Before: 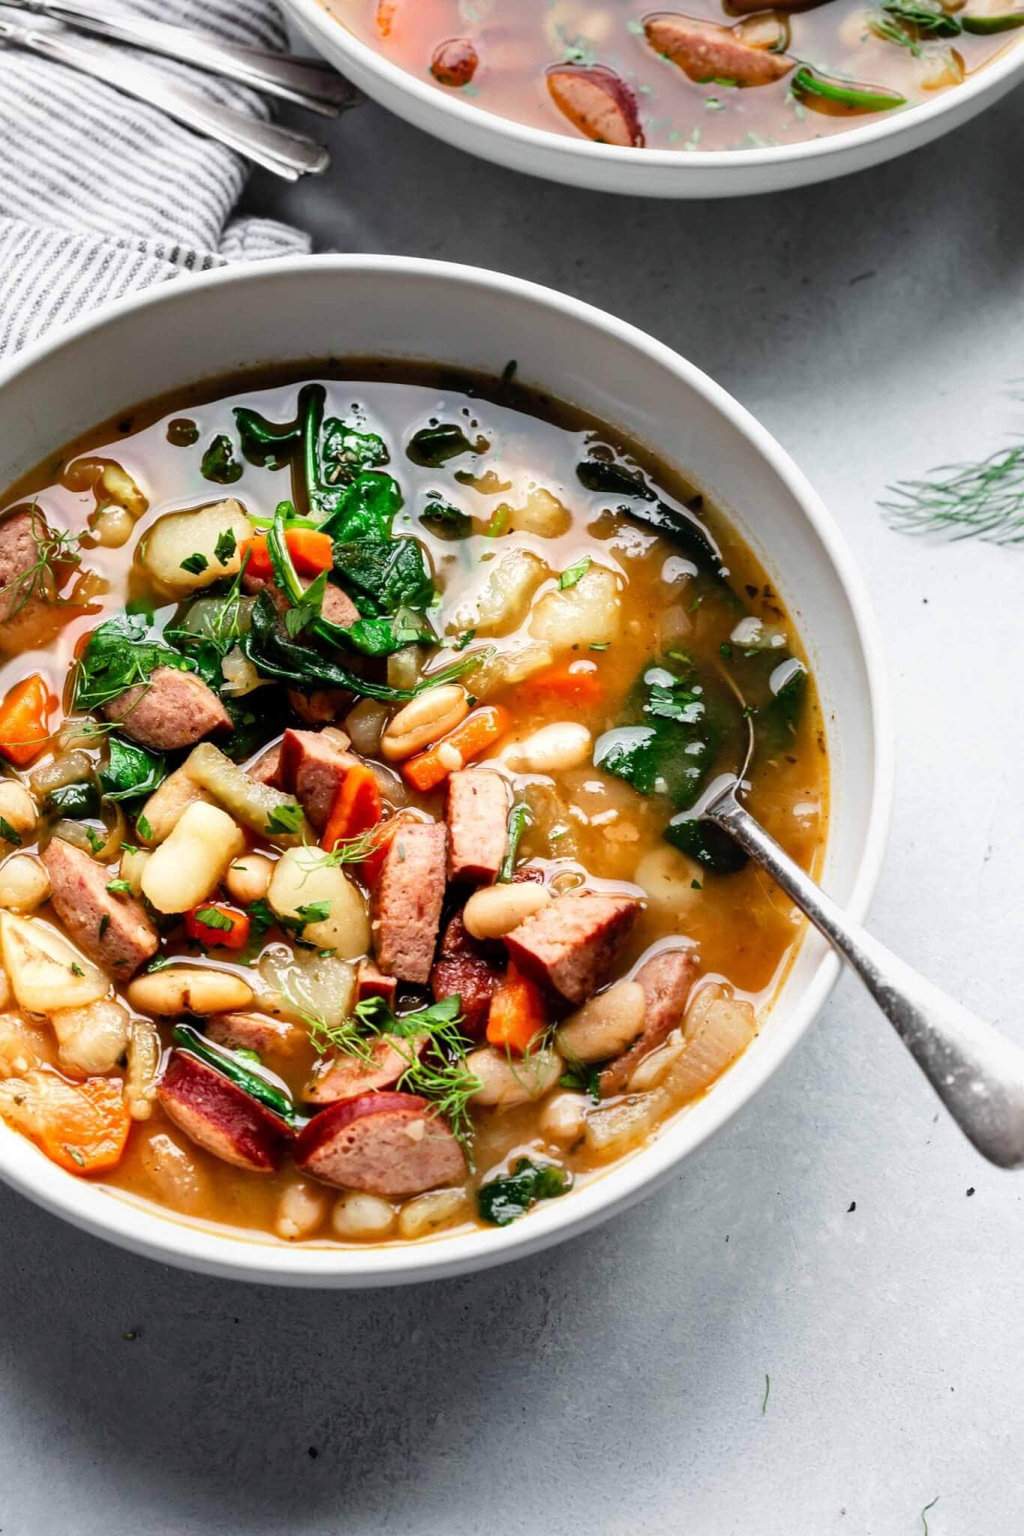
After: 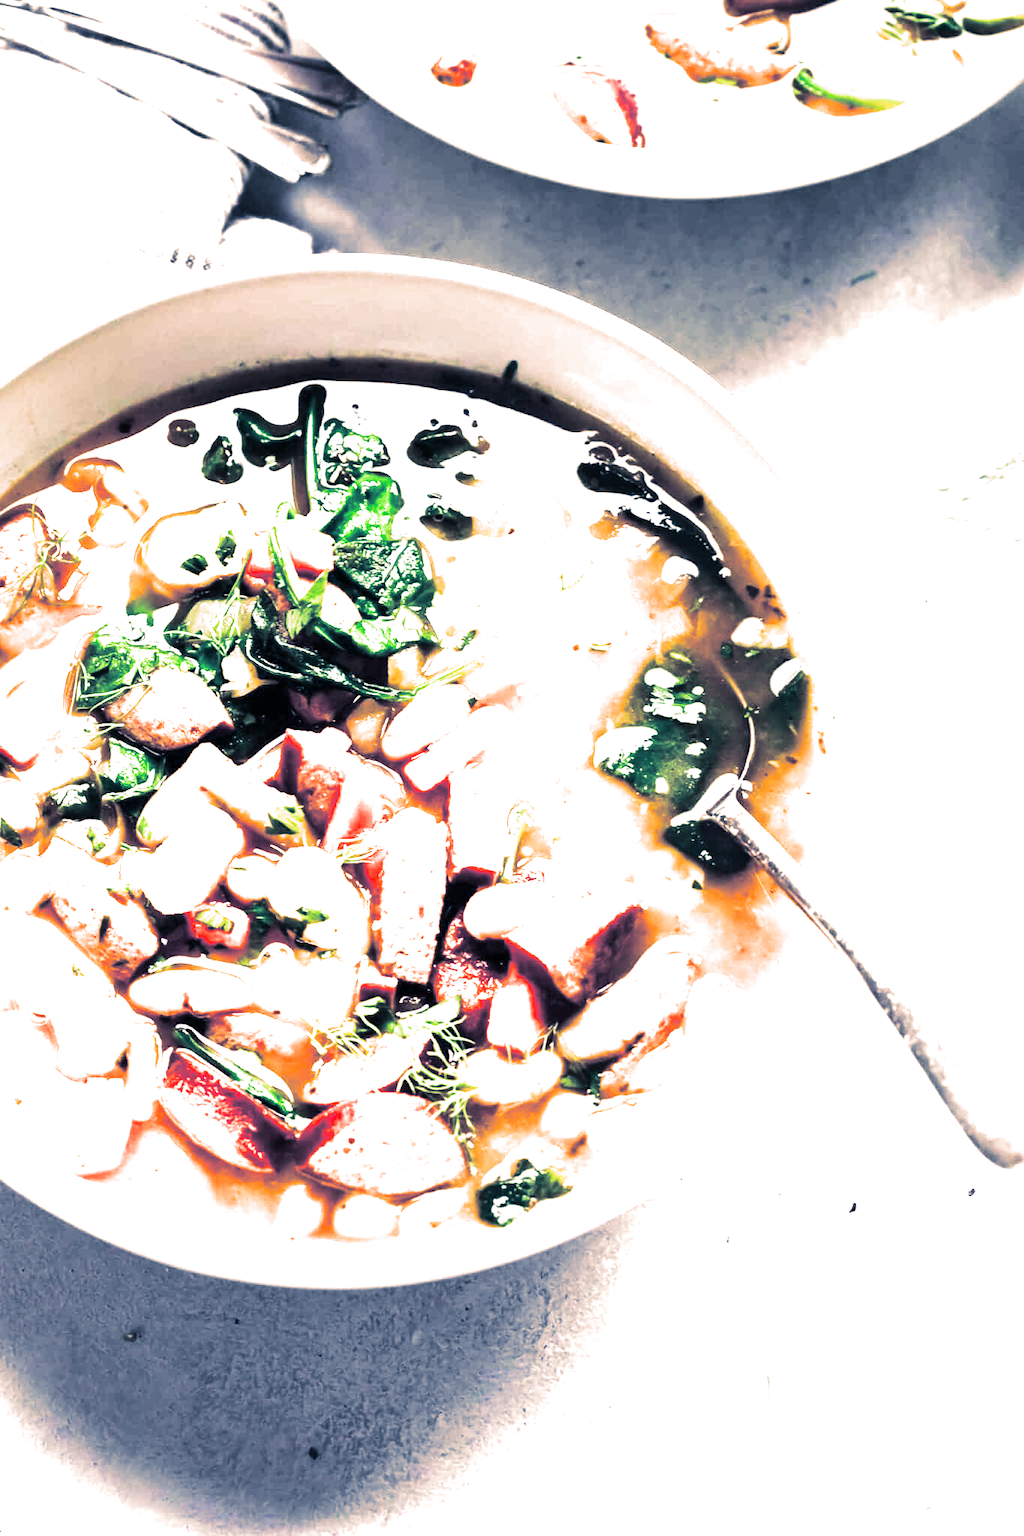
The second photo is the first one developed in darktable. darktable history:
color balance rgb: perceptual saturation grading › global saturation 20%, perceptual saturation grading › highlights -25%, perceptual saturation grading › shadows 25%
tone equalizer: -8 EV -0.417 EV, -7 EV -0.389 EV, -6 EV -0.333 EV, -5 EV -0.222 EV, -3 EV 0.222 EV, -2 EV 0.333 EV, -1 EV 0.389 EV, +0 EV 0.417 EV, edges refinement/feathering 500, mask exposure compensation -1.57 EV, preserve details no
split-toning: shadows › hue 226.8°, shadows › saturation 0.56, highlights › hue 28.8°, balance -40, compress 0%
exposure: black level correction 0, exposure 1.975 EV, compensate exposure bias true, compensate highlight preservation false
shadows and highlights: shadows 12, white point adjustment 1.2, highlights -0.36, soften with gaussian
